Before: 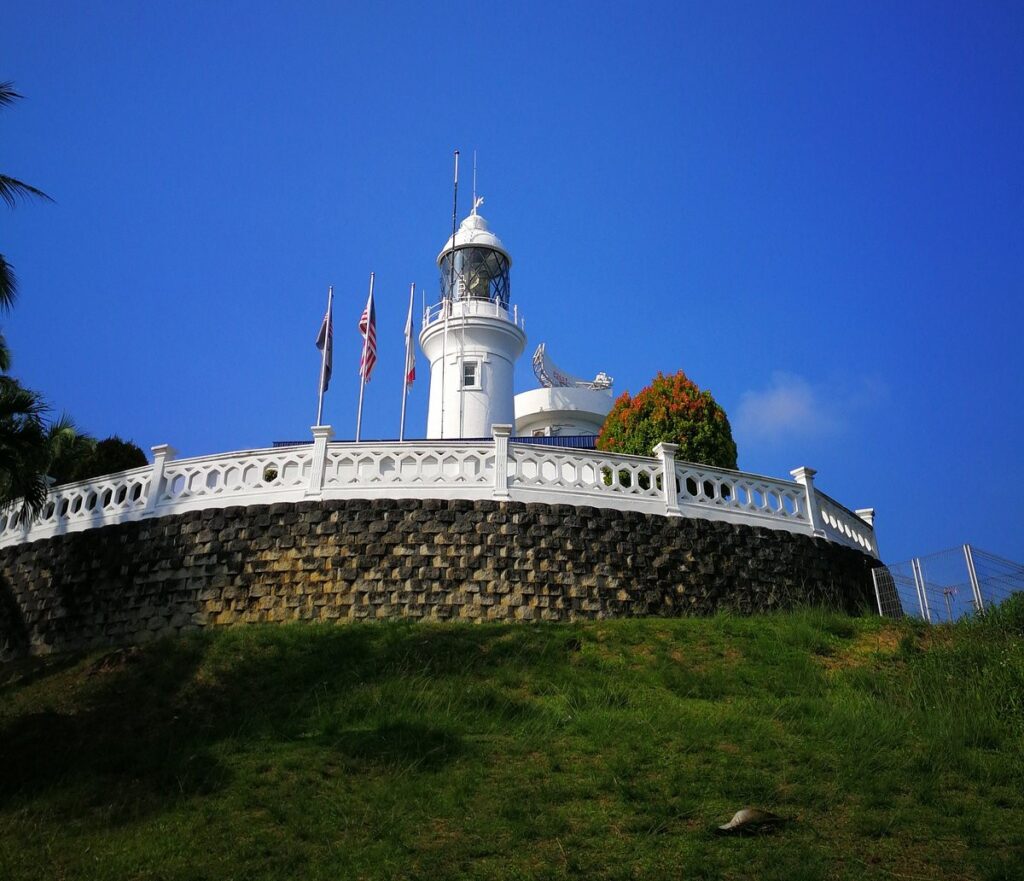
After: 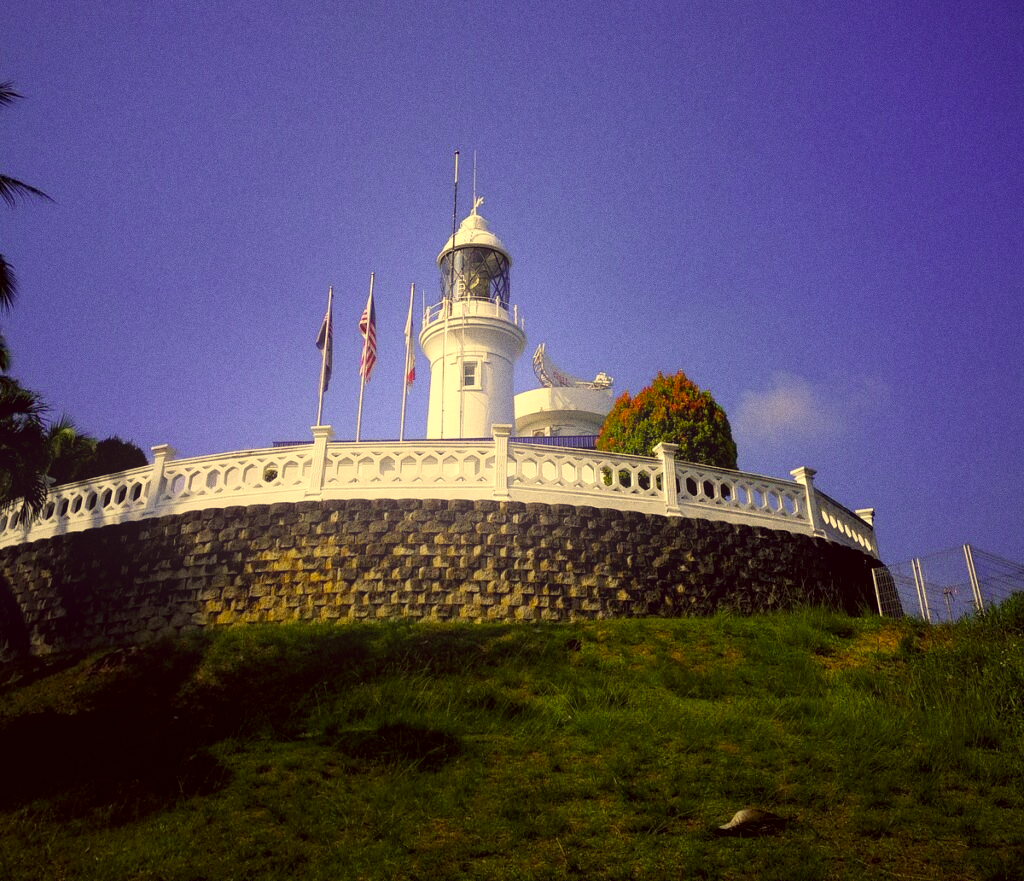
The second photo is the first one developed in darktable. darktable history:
color correction: highlights a* -0.482, highlights b* 40, shadows a* 9.8, shadows b* -0.161
grain: coarseness 0.09 ISO
local contrast: highlights 100%, shadows 100%, detail 120%, midtone range 0.2
bloom: on, module defaults
contrast brightness saturation: contrast 0.11, saturation -0.17
color balance rgb: shadows lift › chroma 2%, shadows lift › hue 217.2°, power › chroma 0.25%, power › hue 60°, highlights gain › chroma 1.5%, highlights gain › hue 309.6°, global offset › luminance -0.25%, perceptual saturation grading › global saturation 15%, global vibrance 15%
